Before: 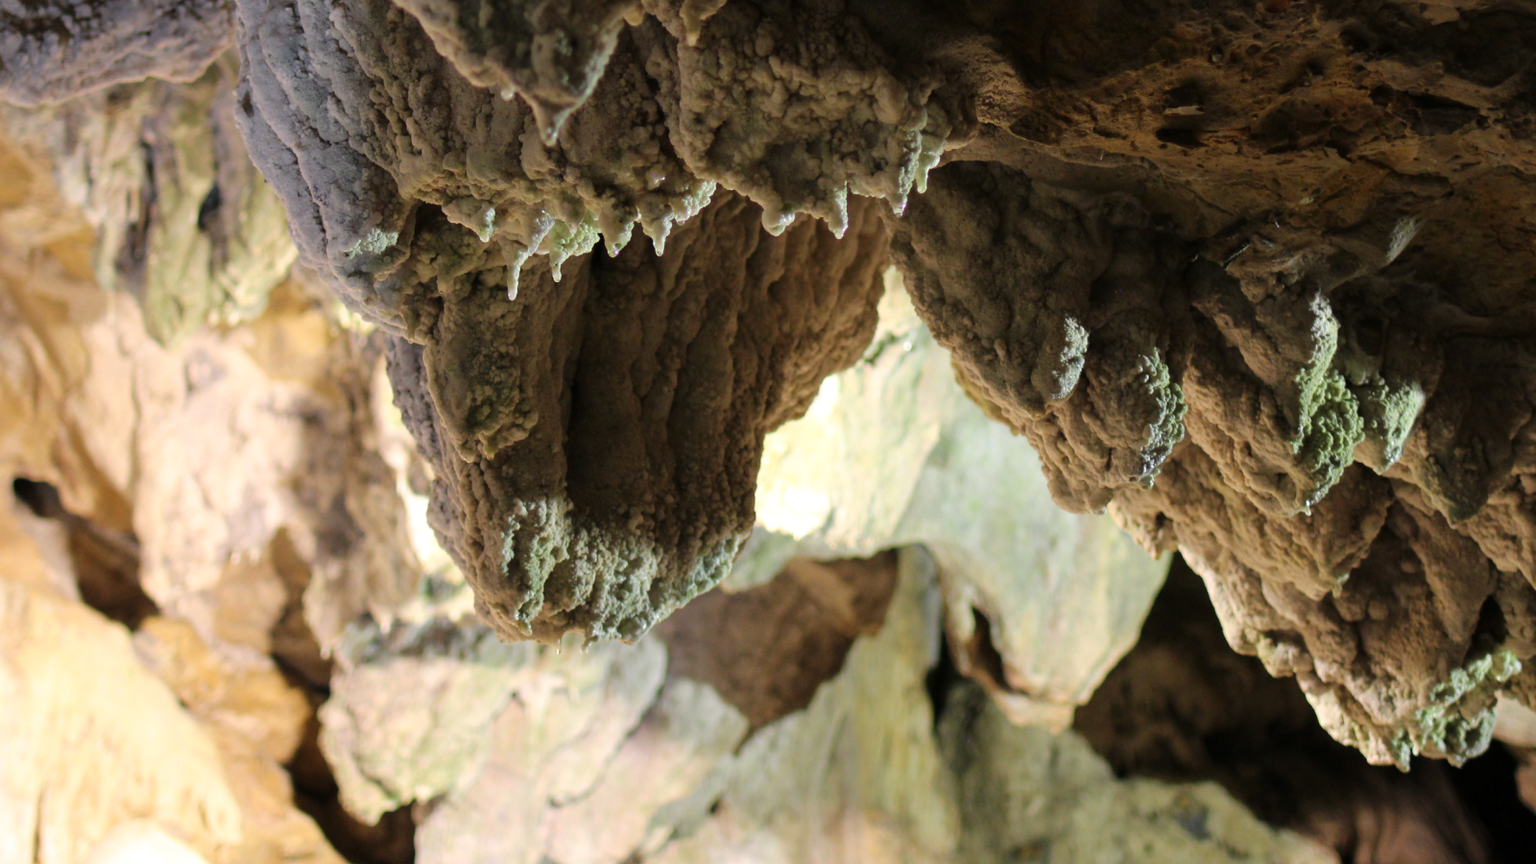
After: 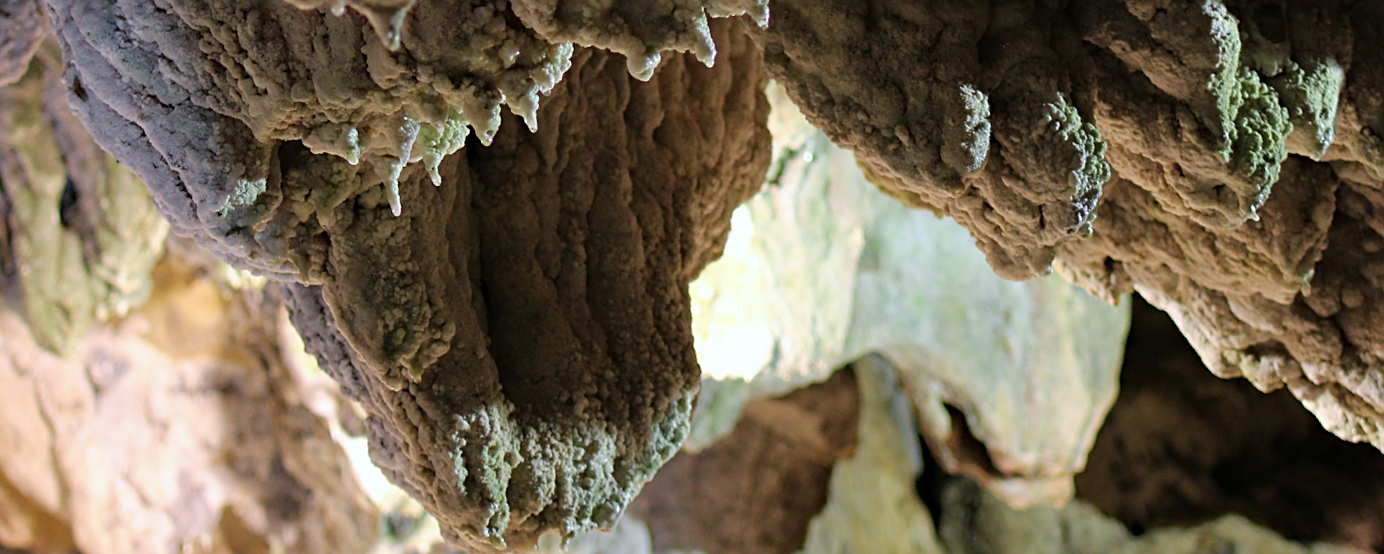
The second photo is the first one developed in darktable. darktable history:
rotate and perspective: rotation -14.8°, crop left 0.1, crop right 0.903, crop top 0.25, crop bottom 0.748
crop: left 1.507%, top 6.147%, right 1.379%, bottom 6.637%
haze removal: compatibility mode true, adaptive false
color correction: highlights a* -0.772, highlights b* -8.92
sharpen: on, module defaults
